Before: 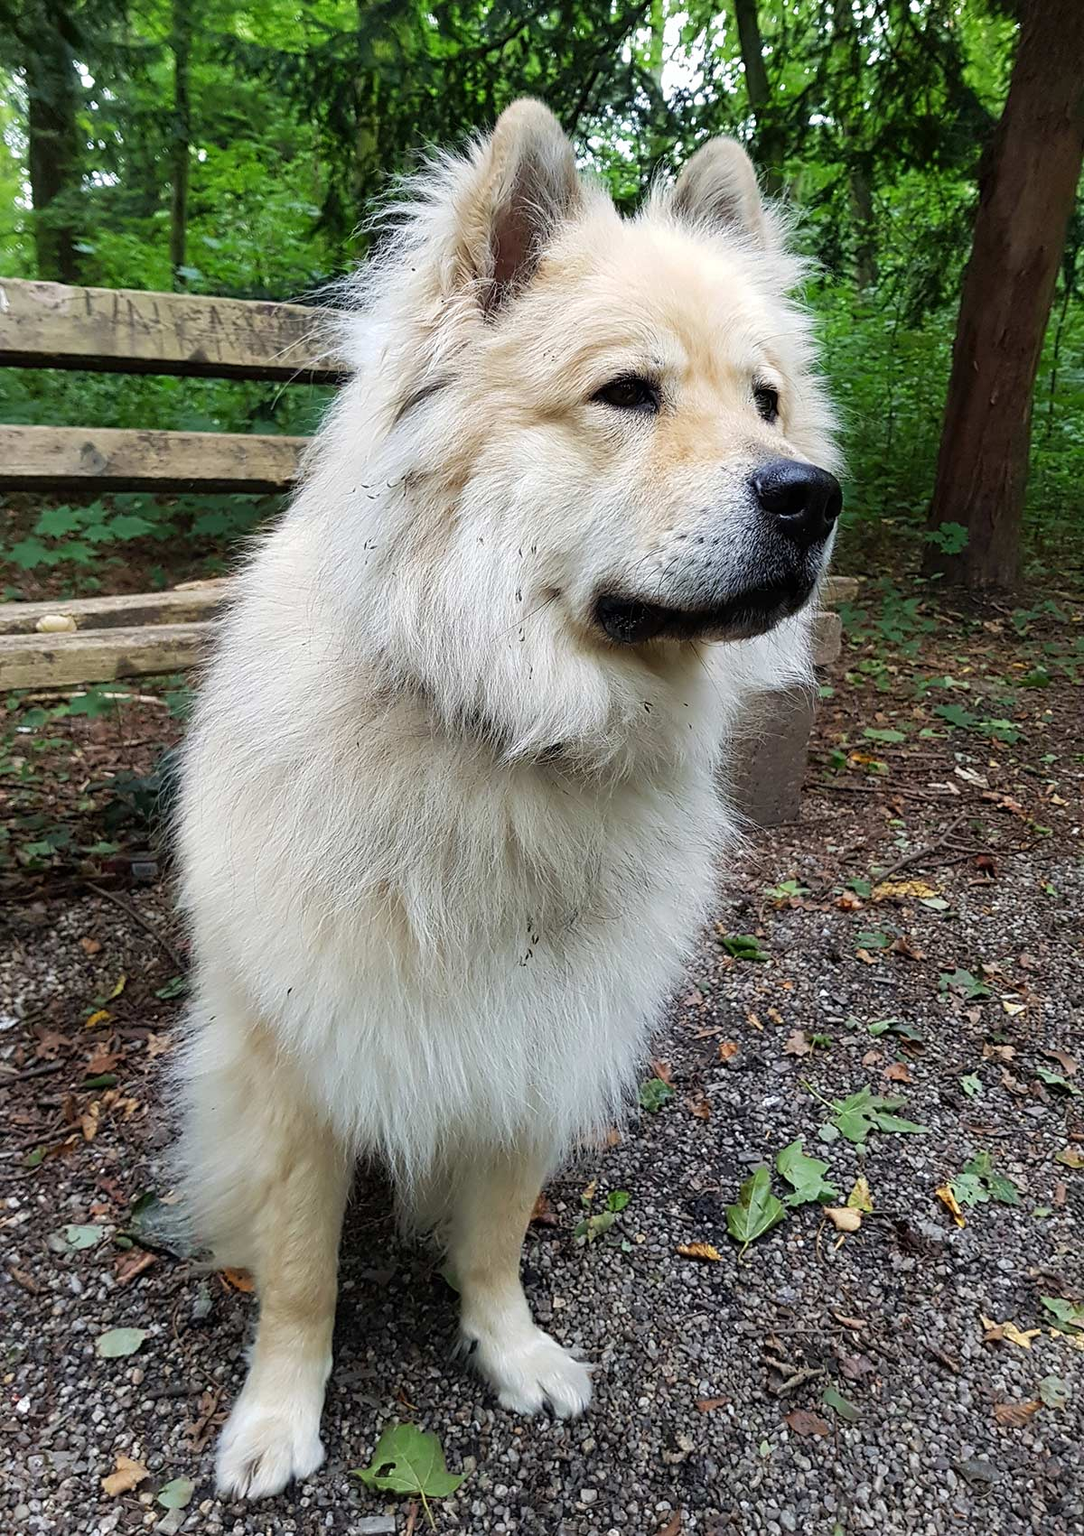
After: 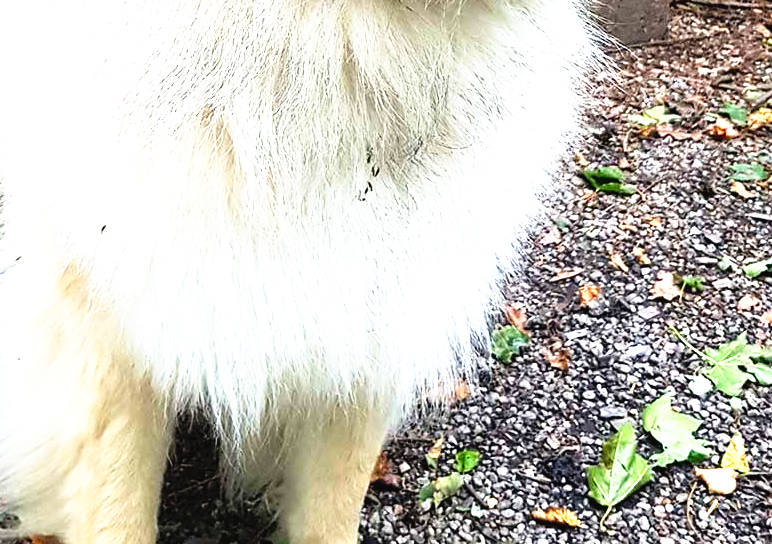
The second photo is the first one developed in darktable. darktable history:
crop: left 18.091%, top 51.13%, right 17.525%, bottom 16.85%
tone curve: curves: ch0 [(0, 0) (0.003, 0.023) (0.011, 0.024) (0.025, 0.028) (0.044, 0.035) (0.069, 0.043) (0.1, 0.052) (0.136, 0.063) (0.177, 0.094) (0.224, 0.145) (0.277, 0.209) (0.335, 0.281) (0.399, 0.364) (0.468, 0.453) (0.543, 0.553) (0.623, 0.66) (0.709, 0.767) (0.801, 0.88) (0.898, 0.968) (1, 1)], preserve colors none
exposure: black level correction 0, exposure 1.3 EV, compensate exposure bias true, compensate highlight preservation false
